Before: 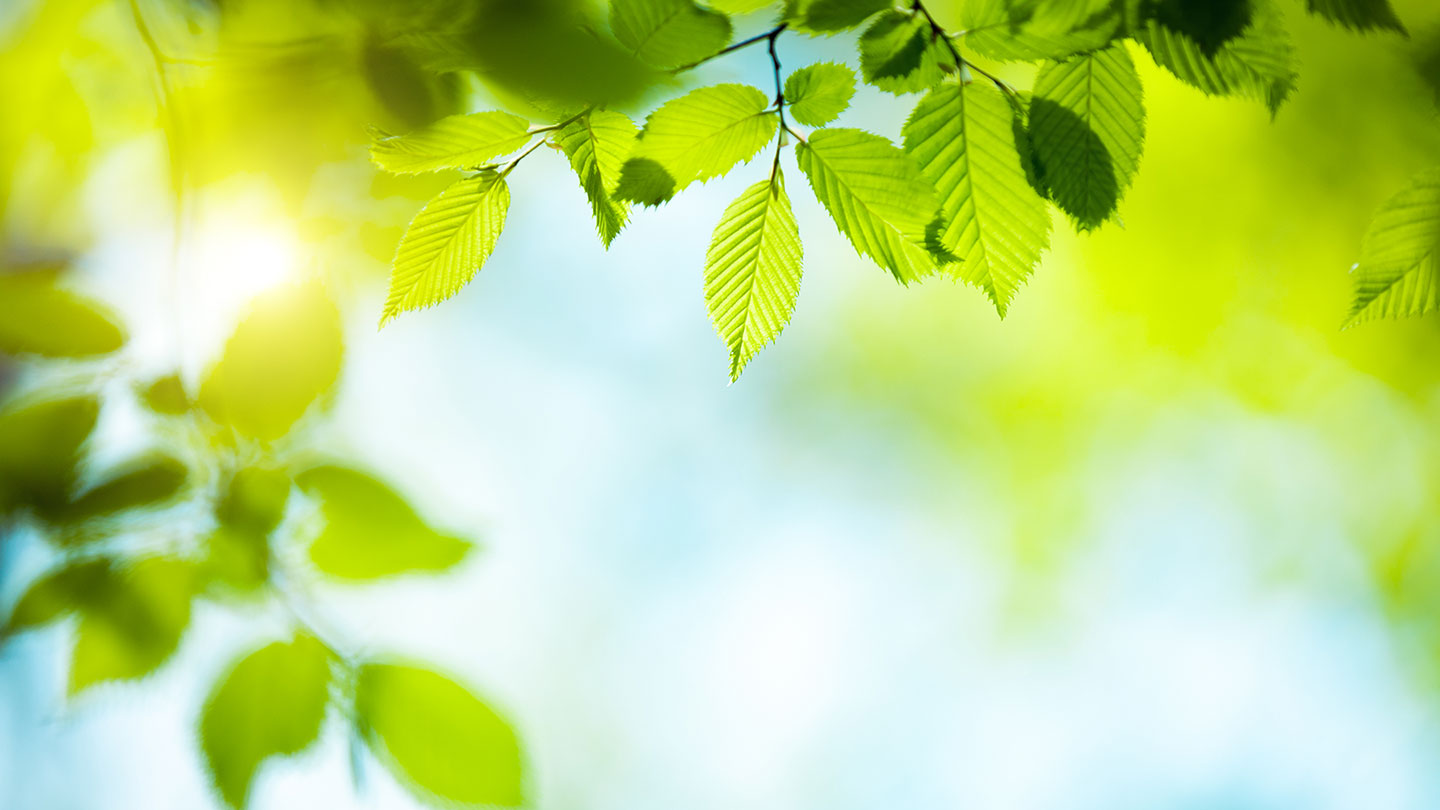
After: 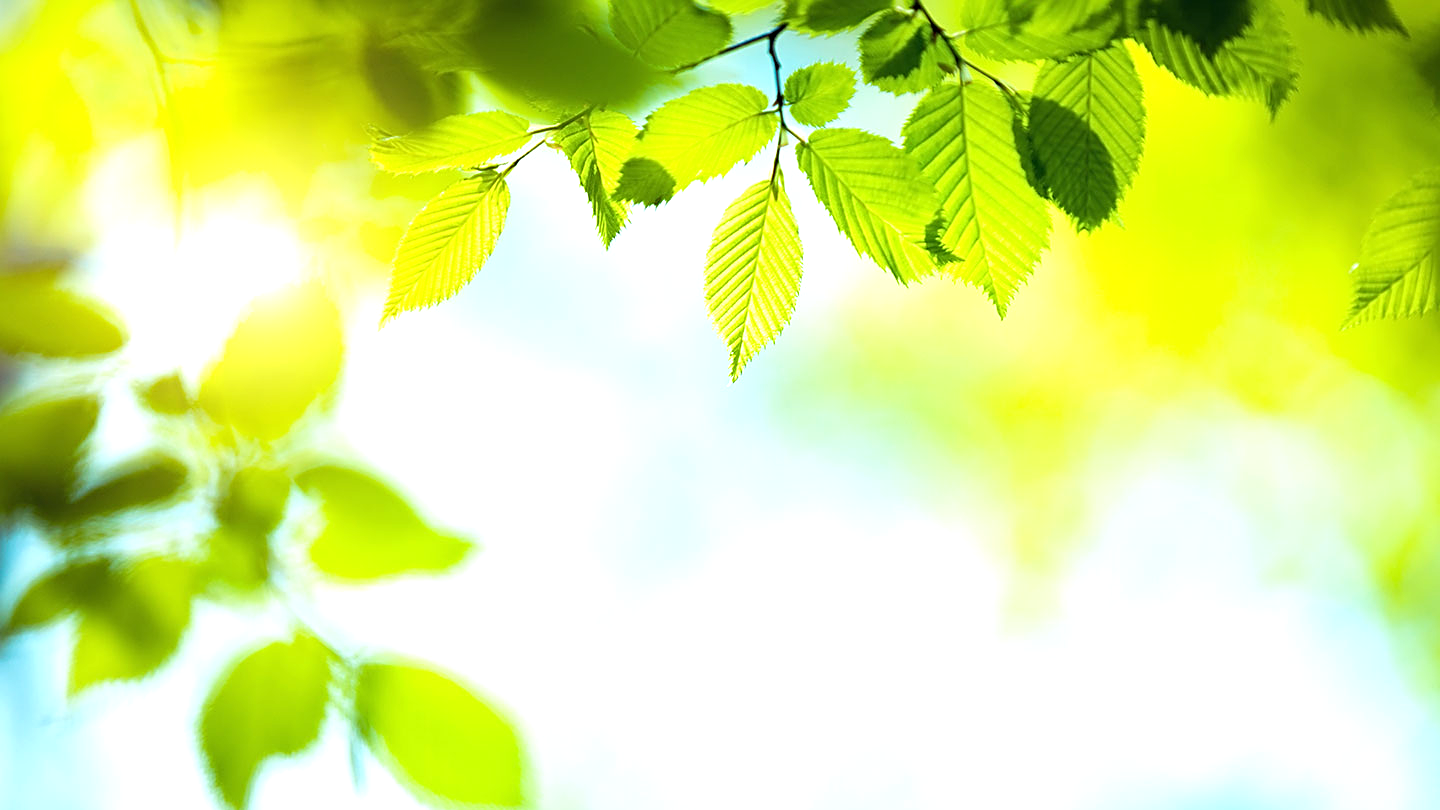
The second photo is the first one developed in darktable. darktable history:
sharpen: on, module defaults
exposure: black level correction 0, exposure 0.498 EV, compensate exposure bias true, compensate highlight preservation false
